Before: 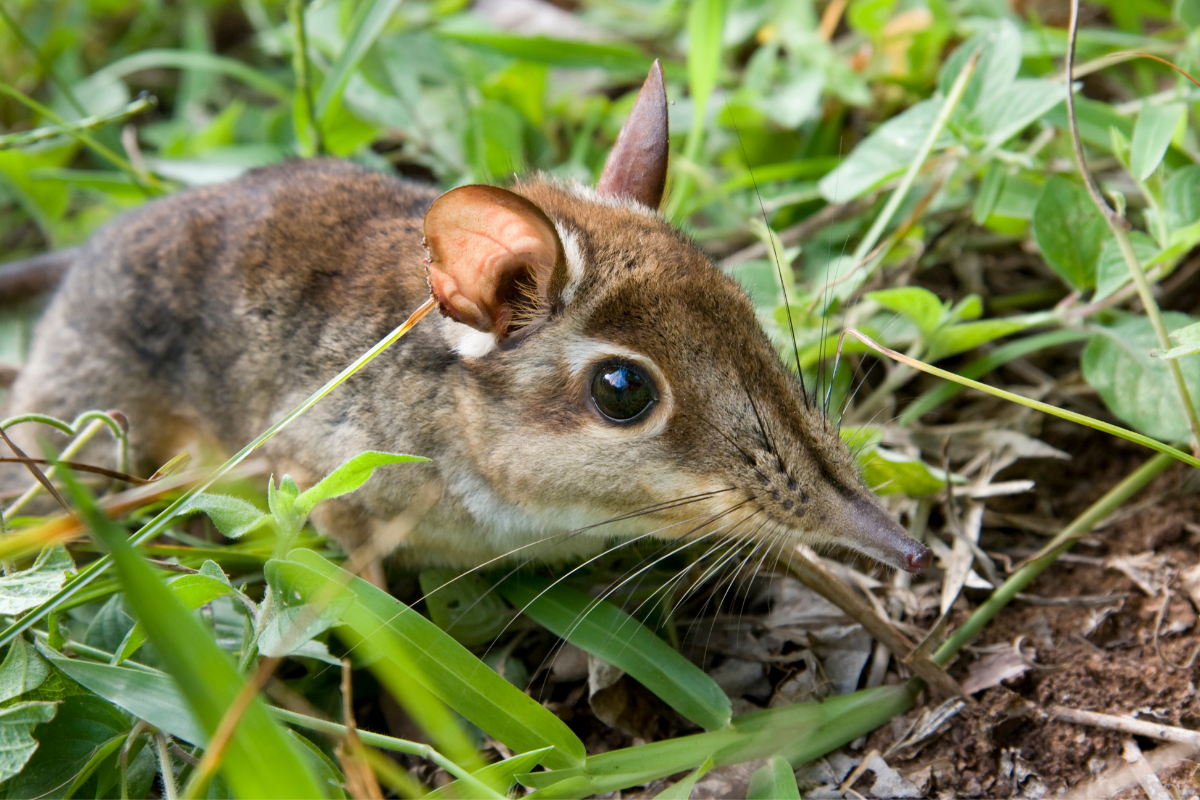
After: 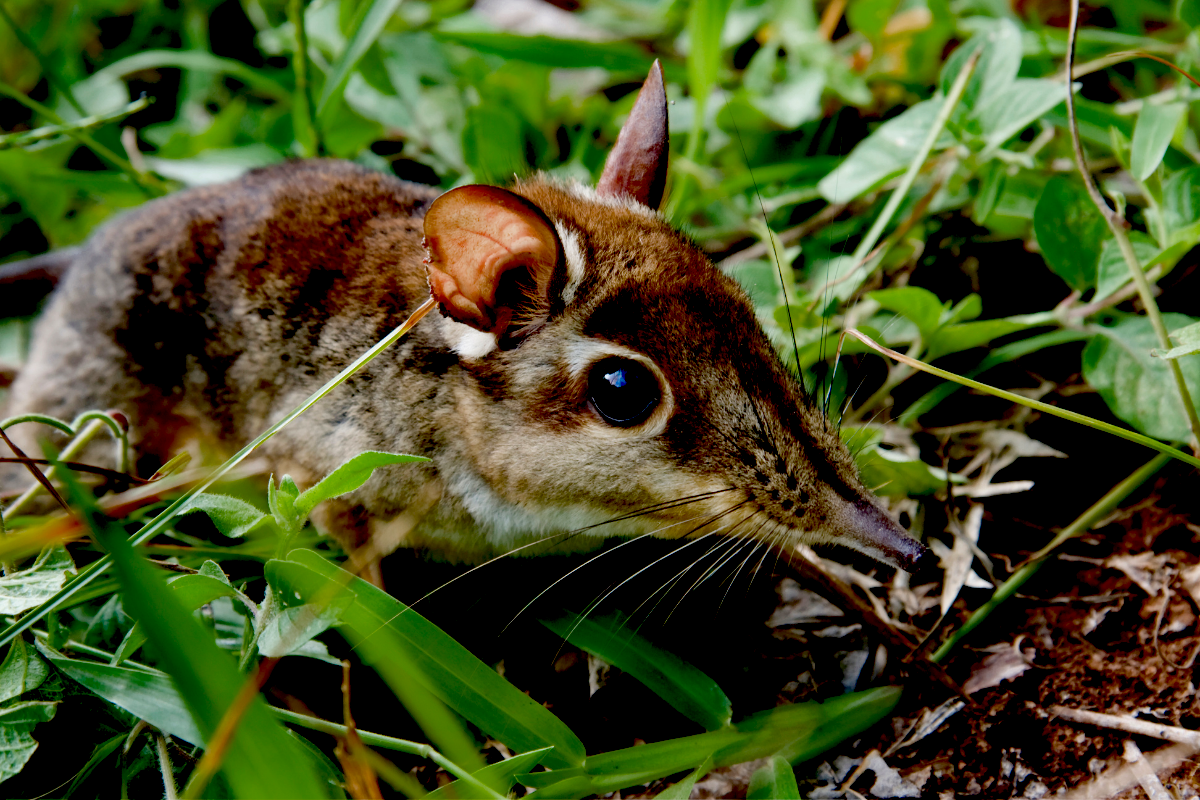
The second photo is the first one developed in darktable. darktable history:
exposure: black level correction 0.099, exposure -0.093 EV, compensate highlight preservation false
color zones: curves: ch0 [(0.27, 0.396) (0.563, 0.504) (0.75, 0.5) (0.787, 0.307)]
